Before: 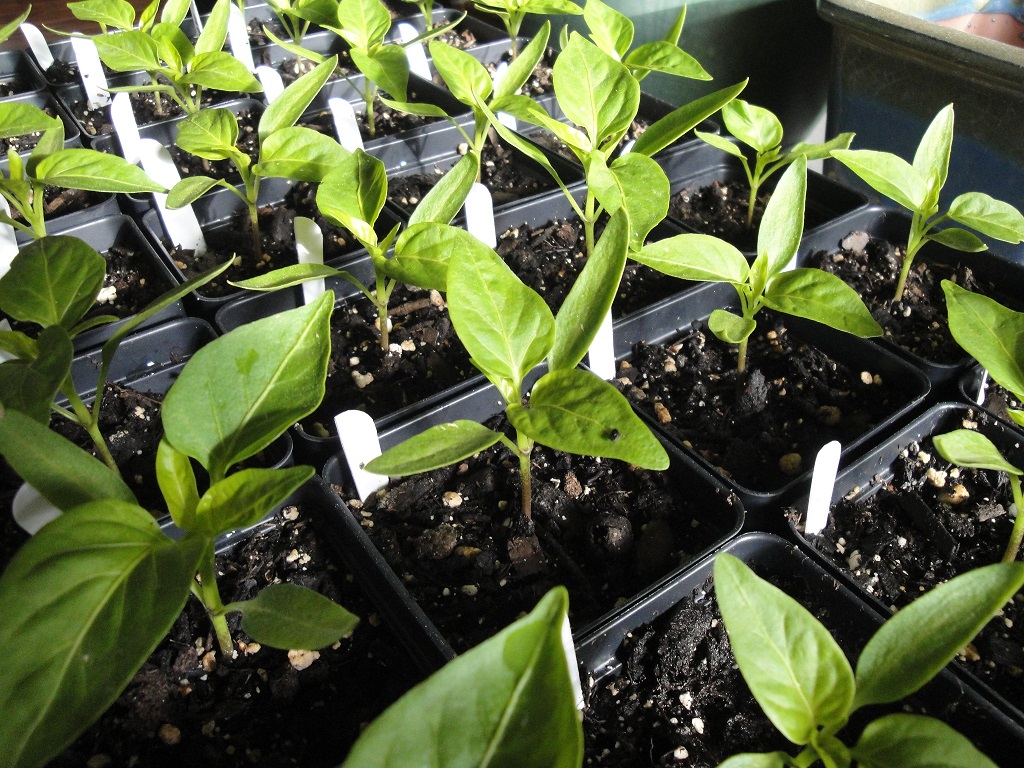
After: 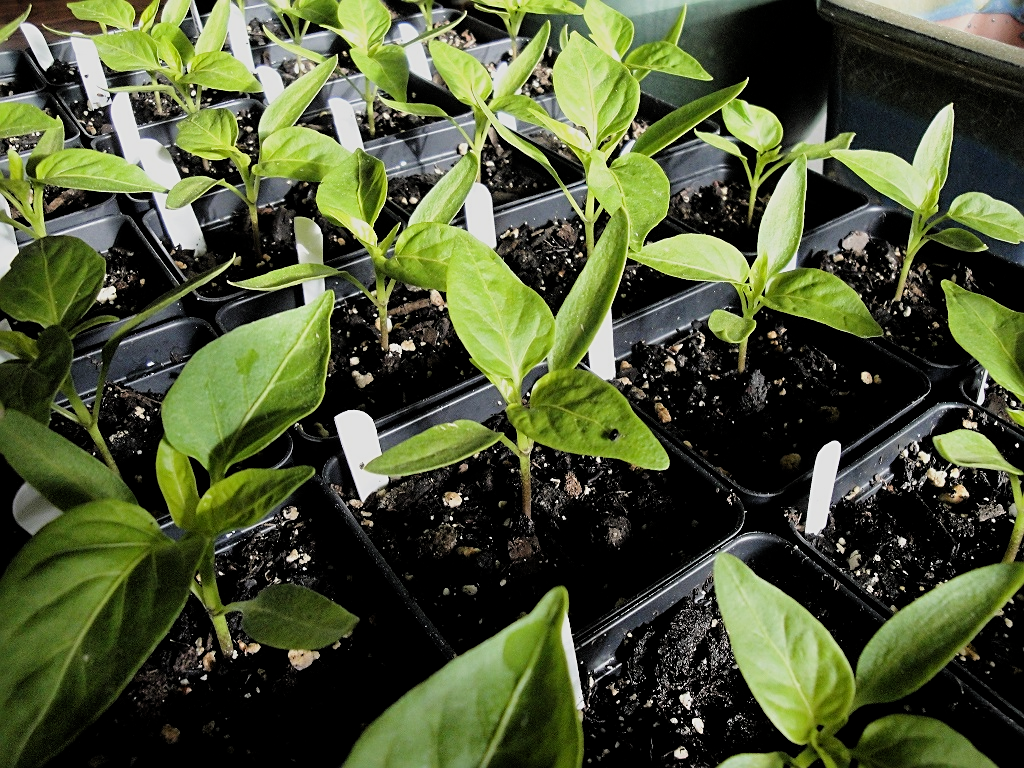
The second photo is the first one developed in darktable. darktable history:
filmic rgb: black relative exposure -7.74 EV, white relative exposure 4.39 EV, target black luminance 0%, hardness 3.76, latitude 50.74%, contrast 1.066, highlights saturation mix 9.23%, shadows ↔ highlights balance -0.215%
sharpen: on, module defaults
color calibration: gray › normalize channels true, illuminant same as pipeline (D50), adaptation XYZ, x 0.345, y 0.357, temperature 5014.04 K, gamut compression 0.021
